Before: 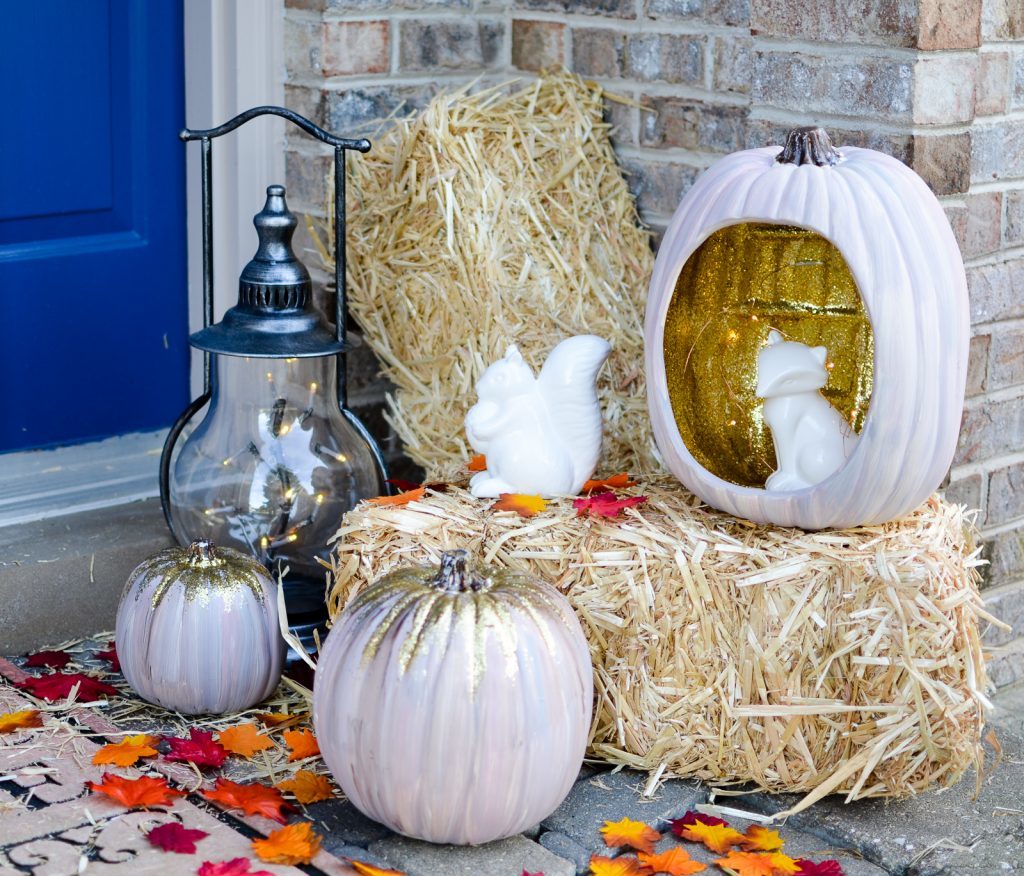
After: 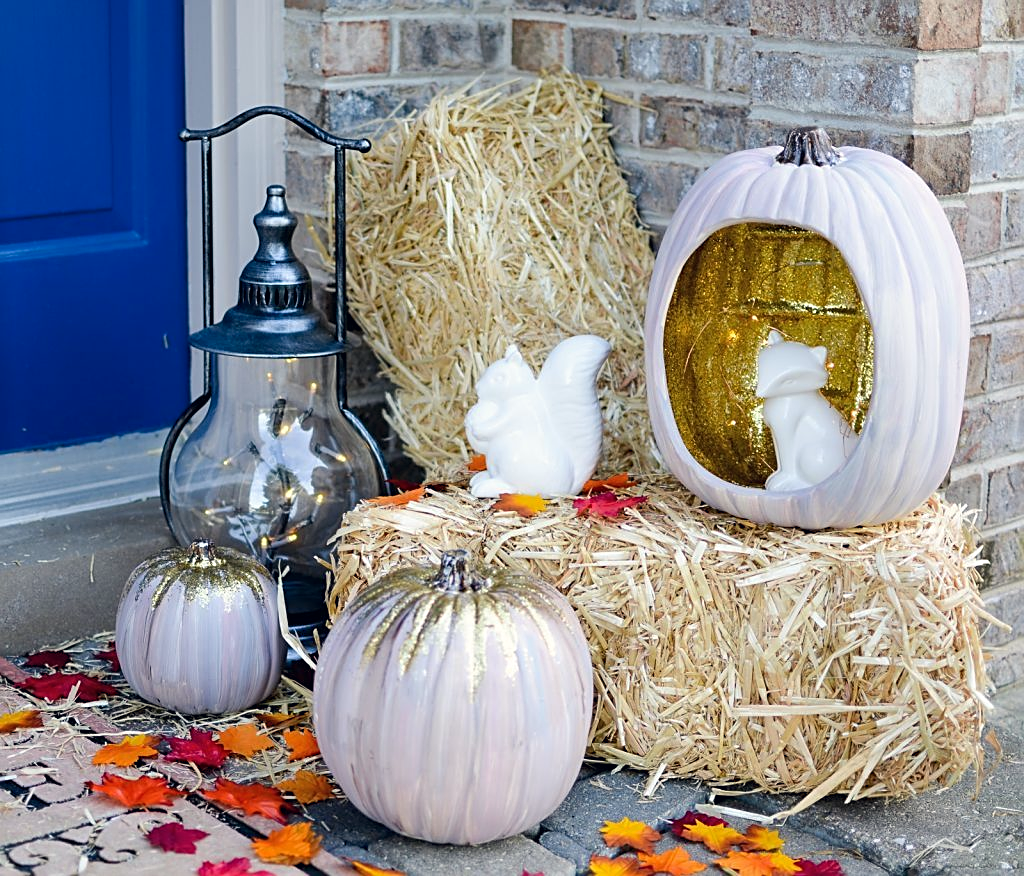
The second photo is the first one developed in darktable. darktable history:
color correction: highlights a* 0.208, highlights b* 2.66, shadows a* -1.13, shadows b* -4.44
sharpen: on, module defaults
